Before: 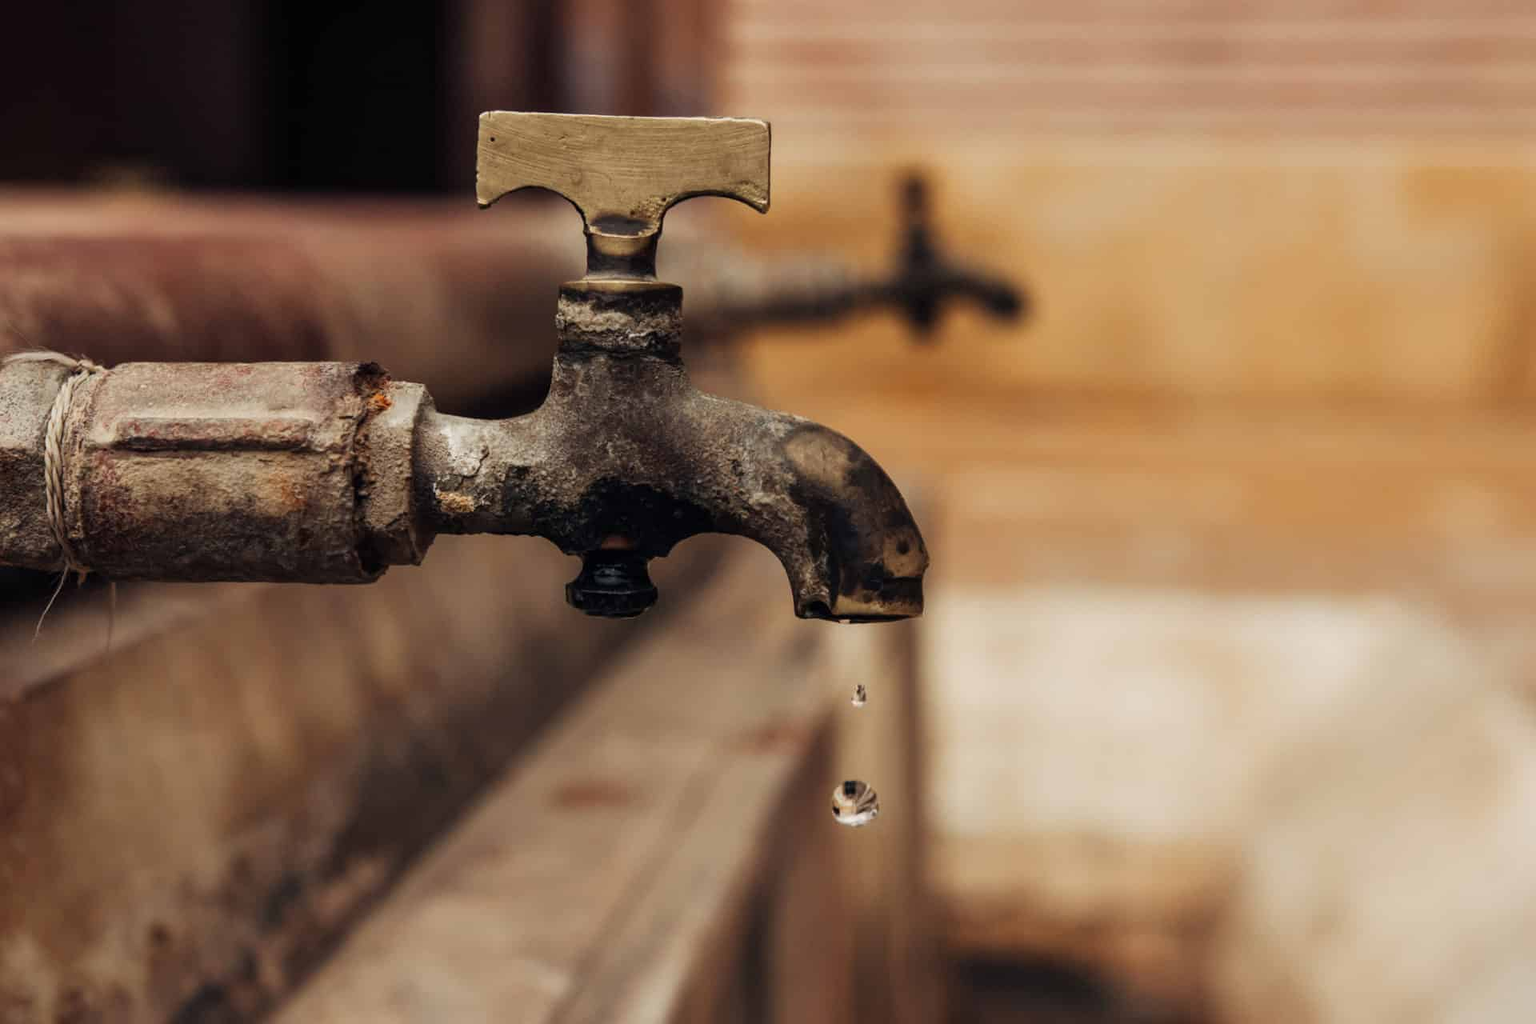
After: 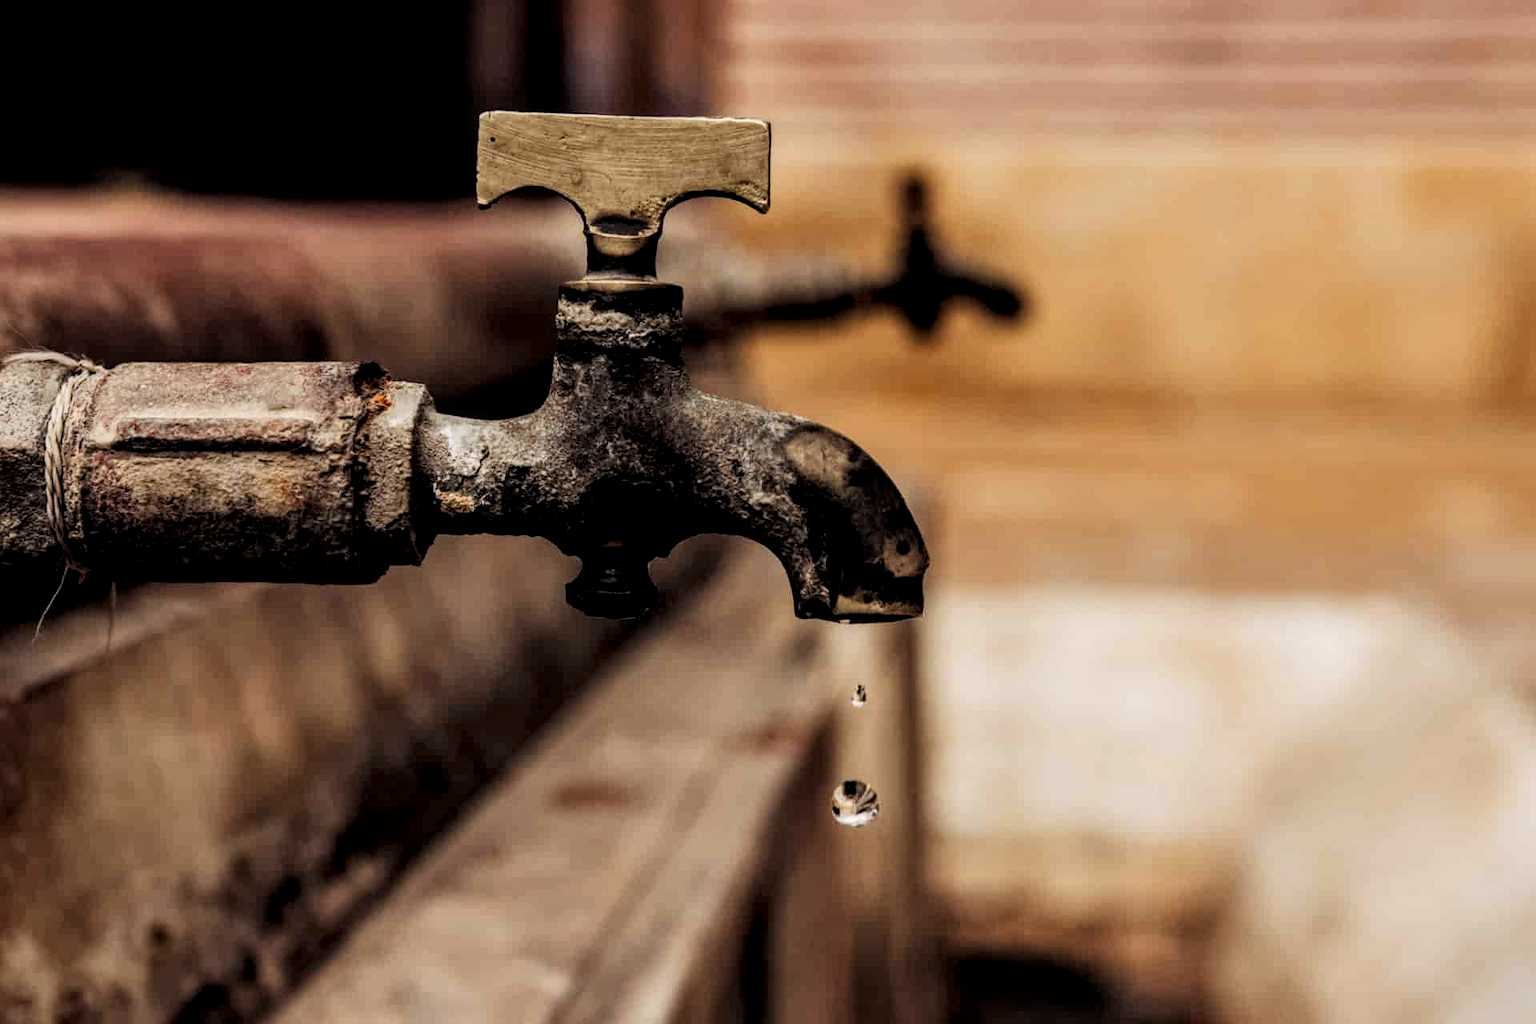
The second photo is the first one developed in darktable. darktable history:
filmic rgb: black relative exposure -16 EV, white relative exposure 6.29 EV, hardness 5.1, contrast 1.35
local contrast: highlights 61%, detail 143%, midtone range 0.428
haze removal: compatibility mode true, adaptive false
white balance: red 1.004, blue 1.024
